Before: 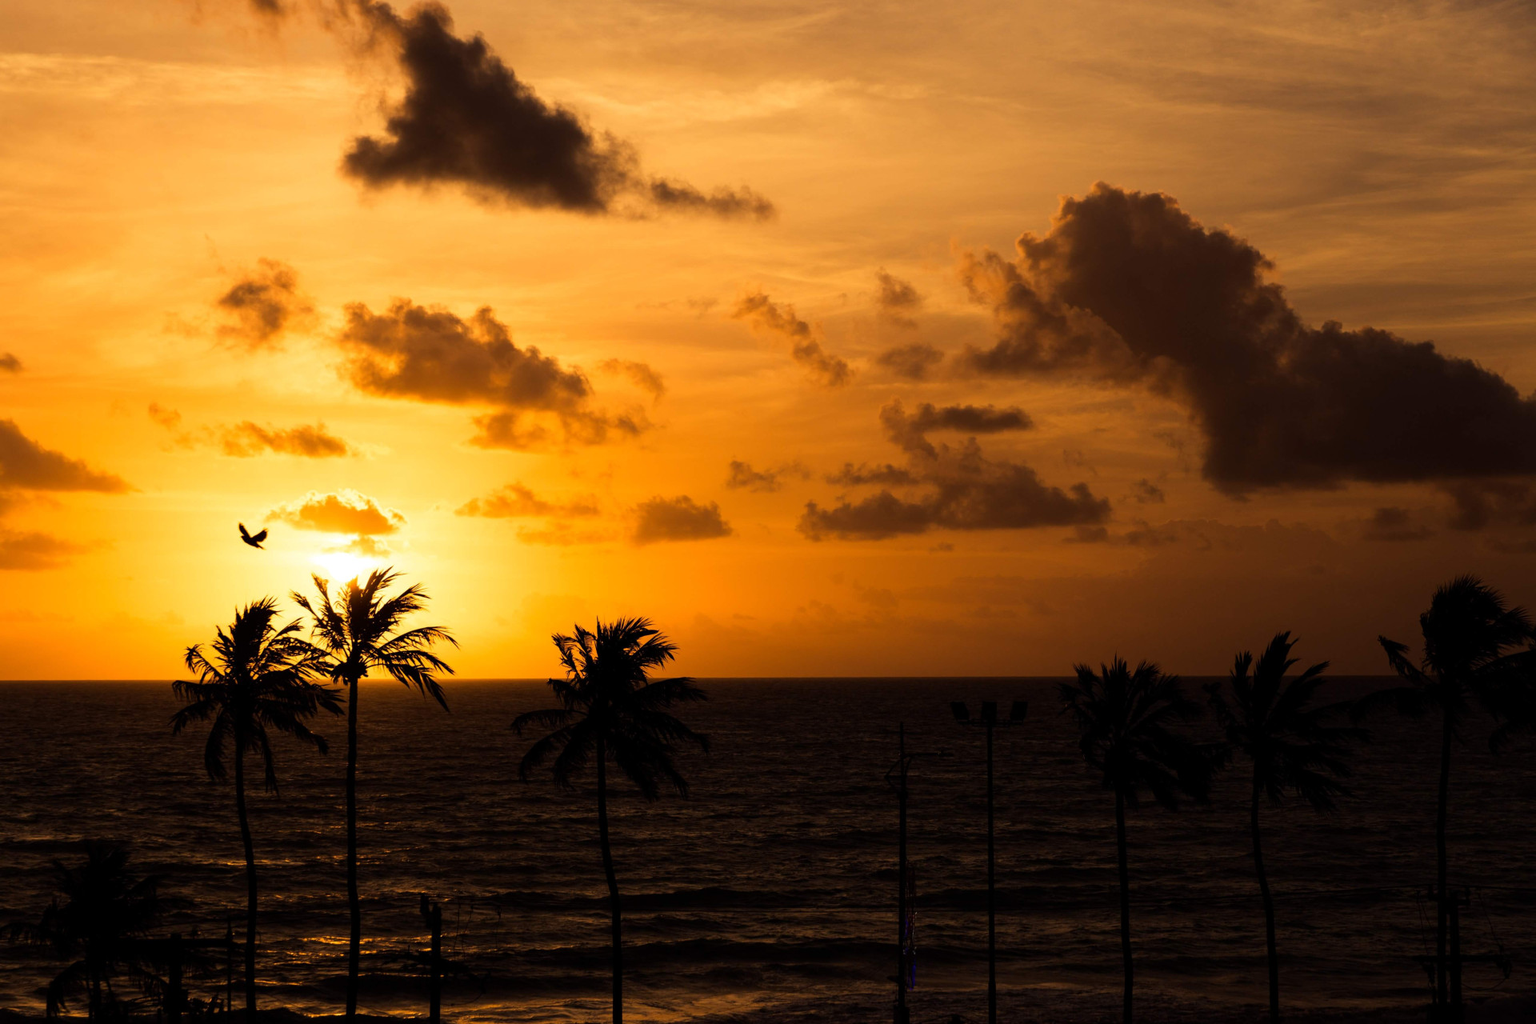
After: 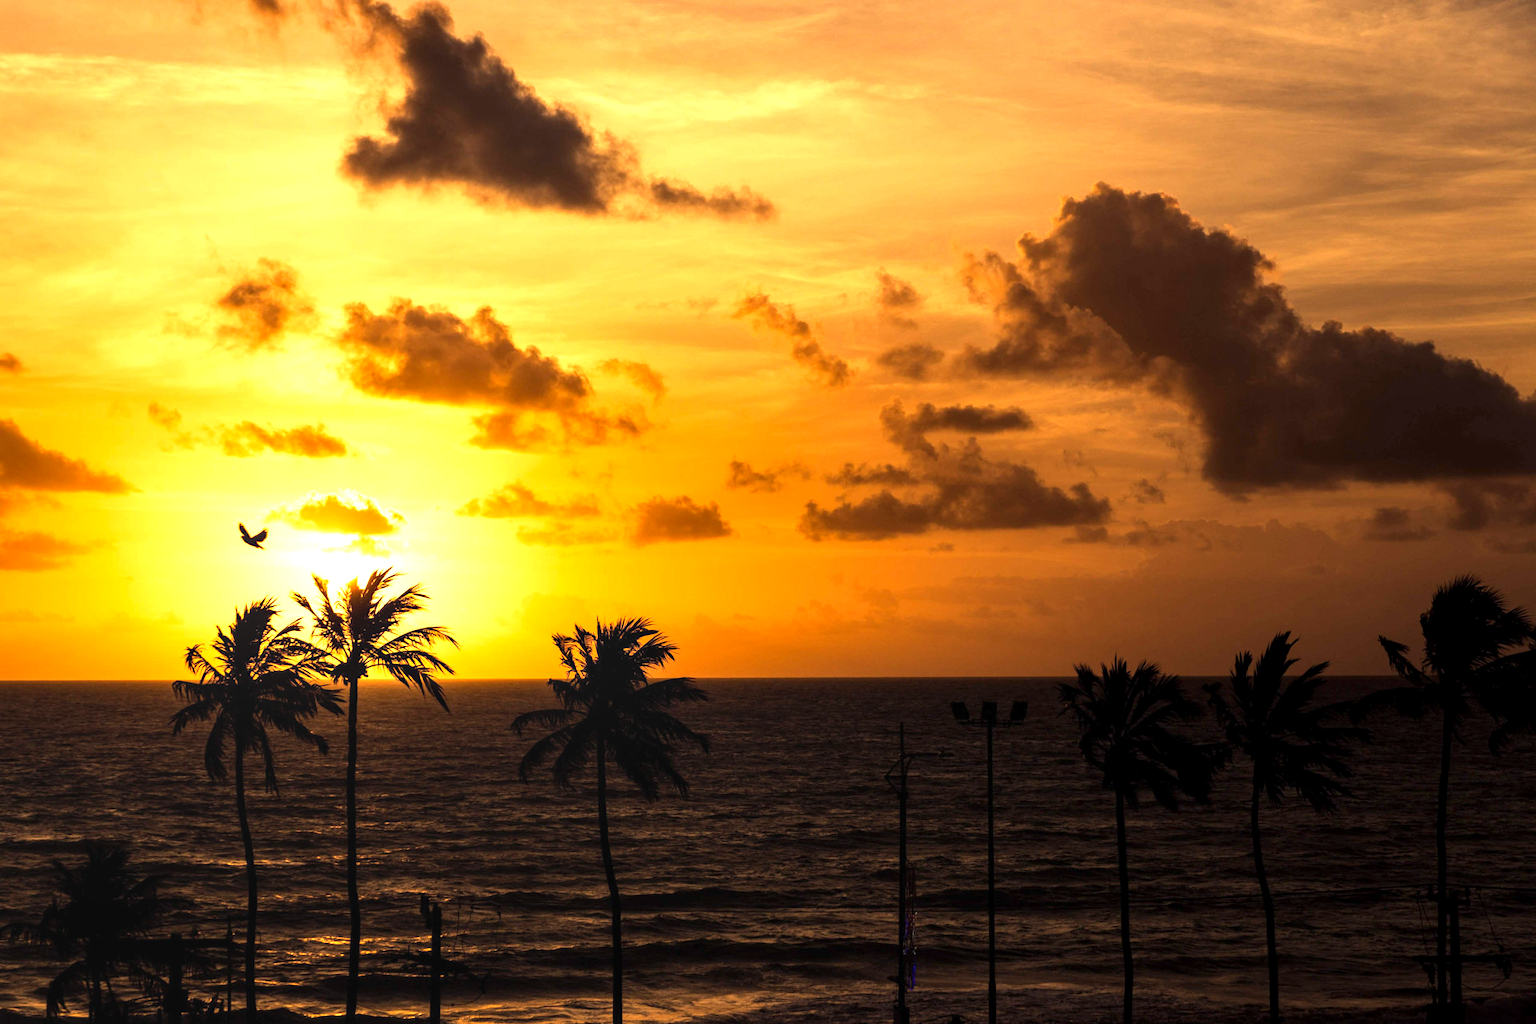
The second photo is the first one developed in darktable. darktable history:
local contrast: on, module defaults
exposure: exposure 0.935 EV, compensate highlight preservation false
